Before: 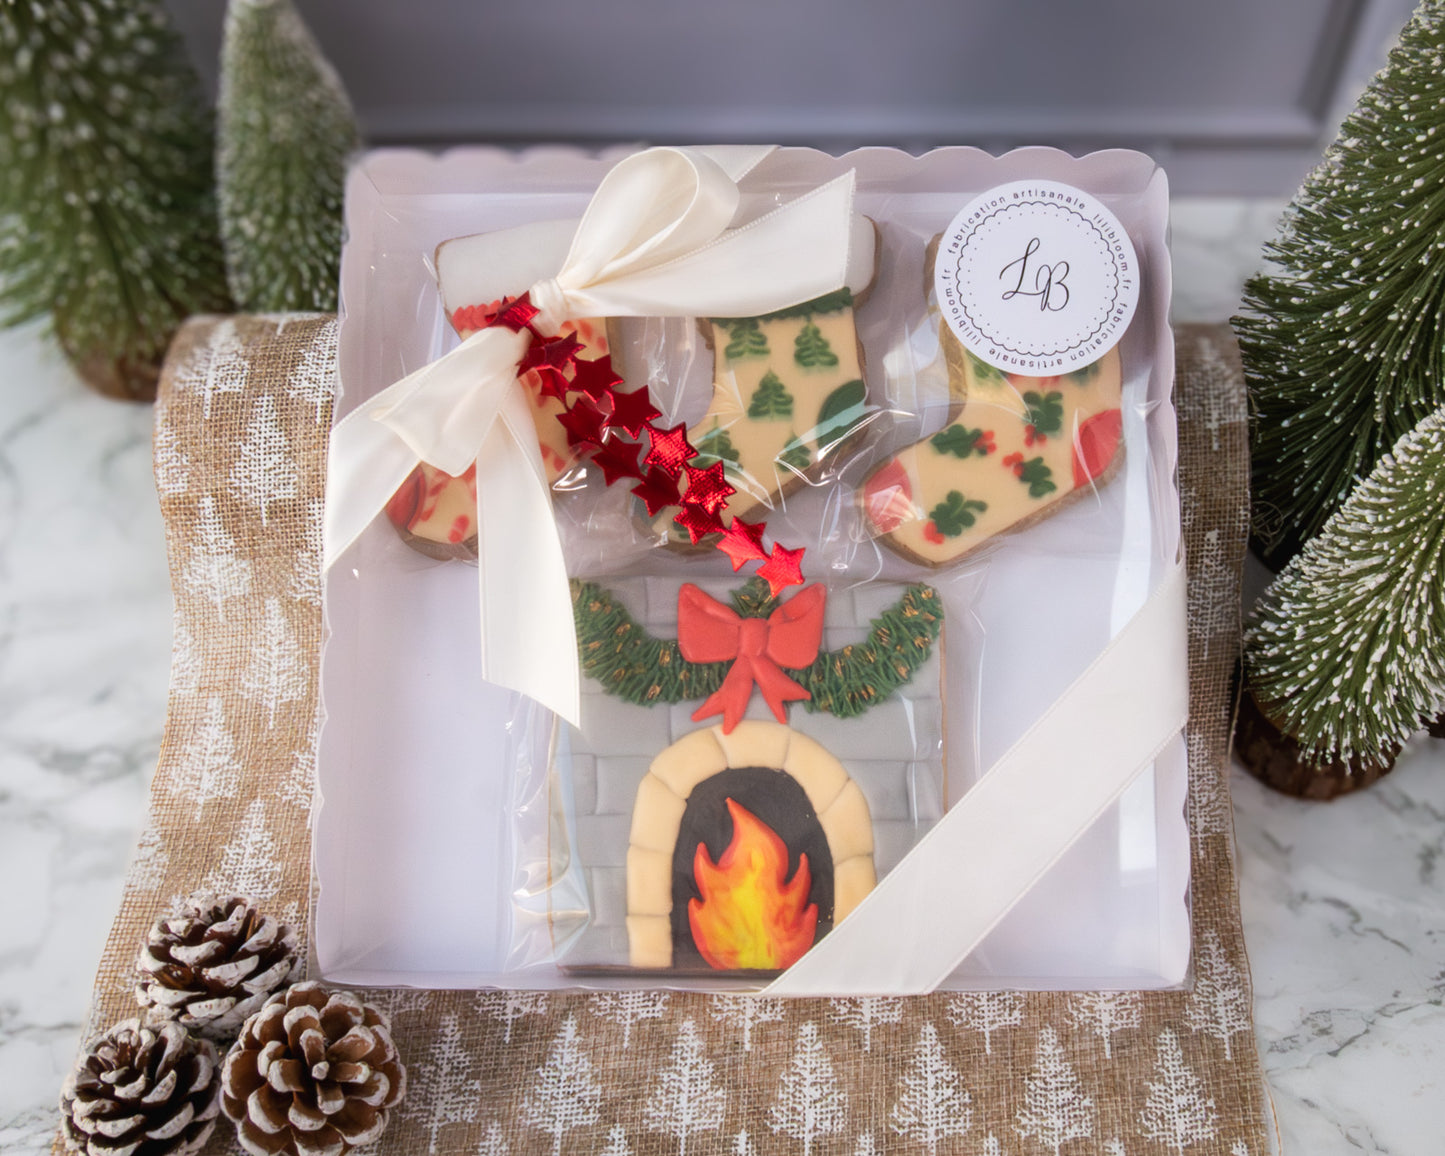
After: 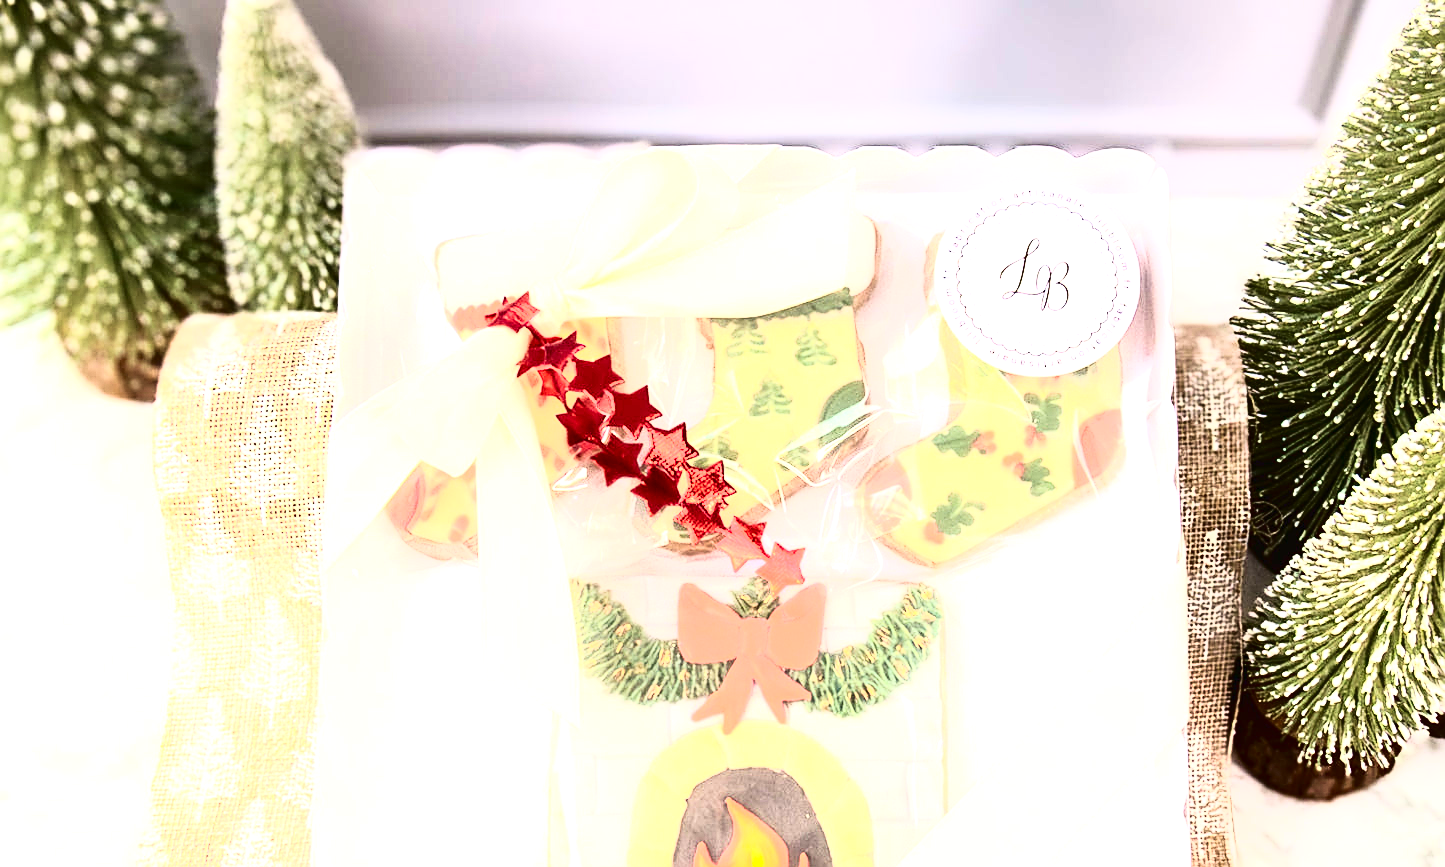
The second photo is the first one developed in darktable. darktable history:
crop: bottom 24.991%
color calibration: x 0.33, y 0.344, temperature 5600.97 K, saturation algorithm version 1 (2020)
velvia: on, module defaults
exposure: black level correction 0, exposure 1.739 EV, compensate highlight preservation false
sharpen: on, module defaults
tone curve: curves: ch0 [(0, 0) (0.003, 0.003) (0.011, 0.006) (0.025, 0.012) (0.044, 0.02) (0.069, 0.023) (0.1, 0.029) (0.136, 0.037) (0.177, 0.058) (0.224, 0.084) (0.277, 0.137) (0.335, 0.209) (0.399, 0.336) (0.468, 0.478) (0.543, 0.63) (0.623, 0.789) (0.709, 0.903) (0.801, 0.967) (0.898, 0.987) (1, 1)], color space Lab, independent channels, preserve colors none
